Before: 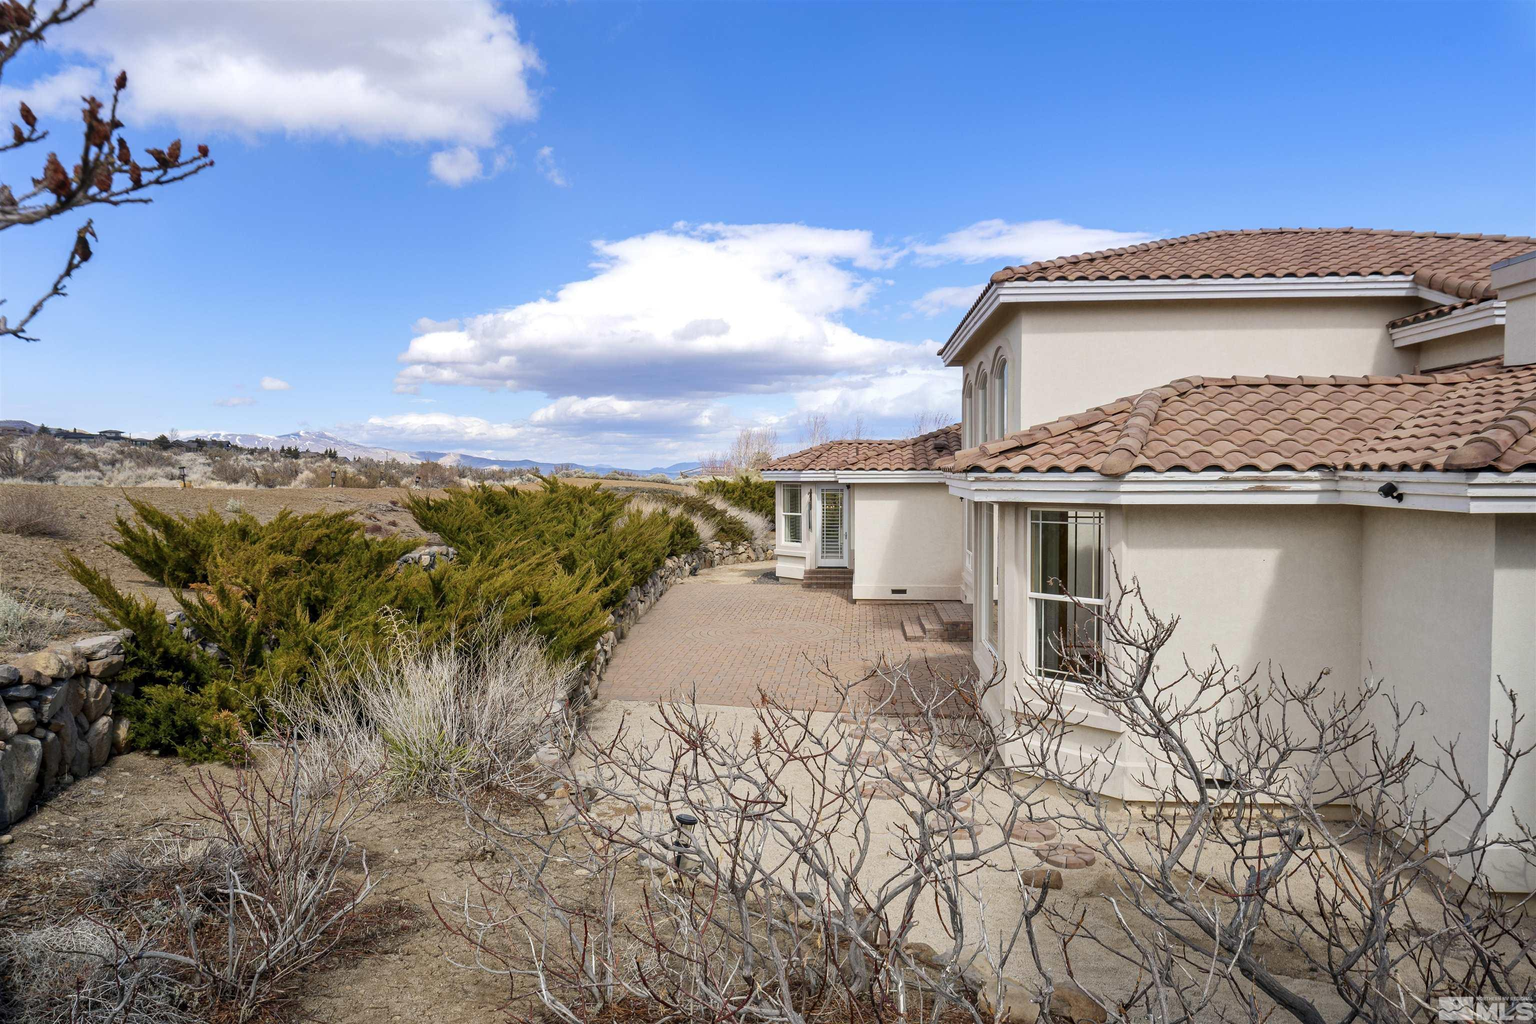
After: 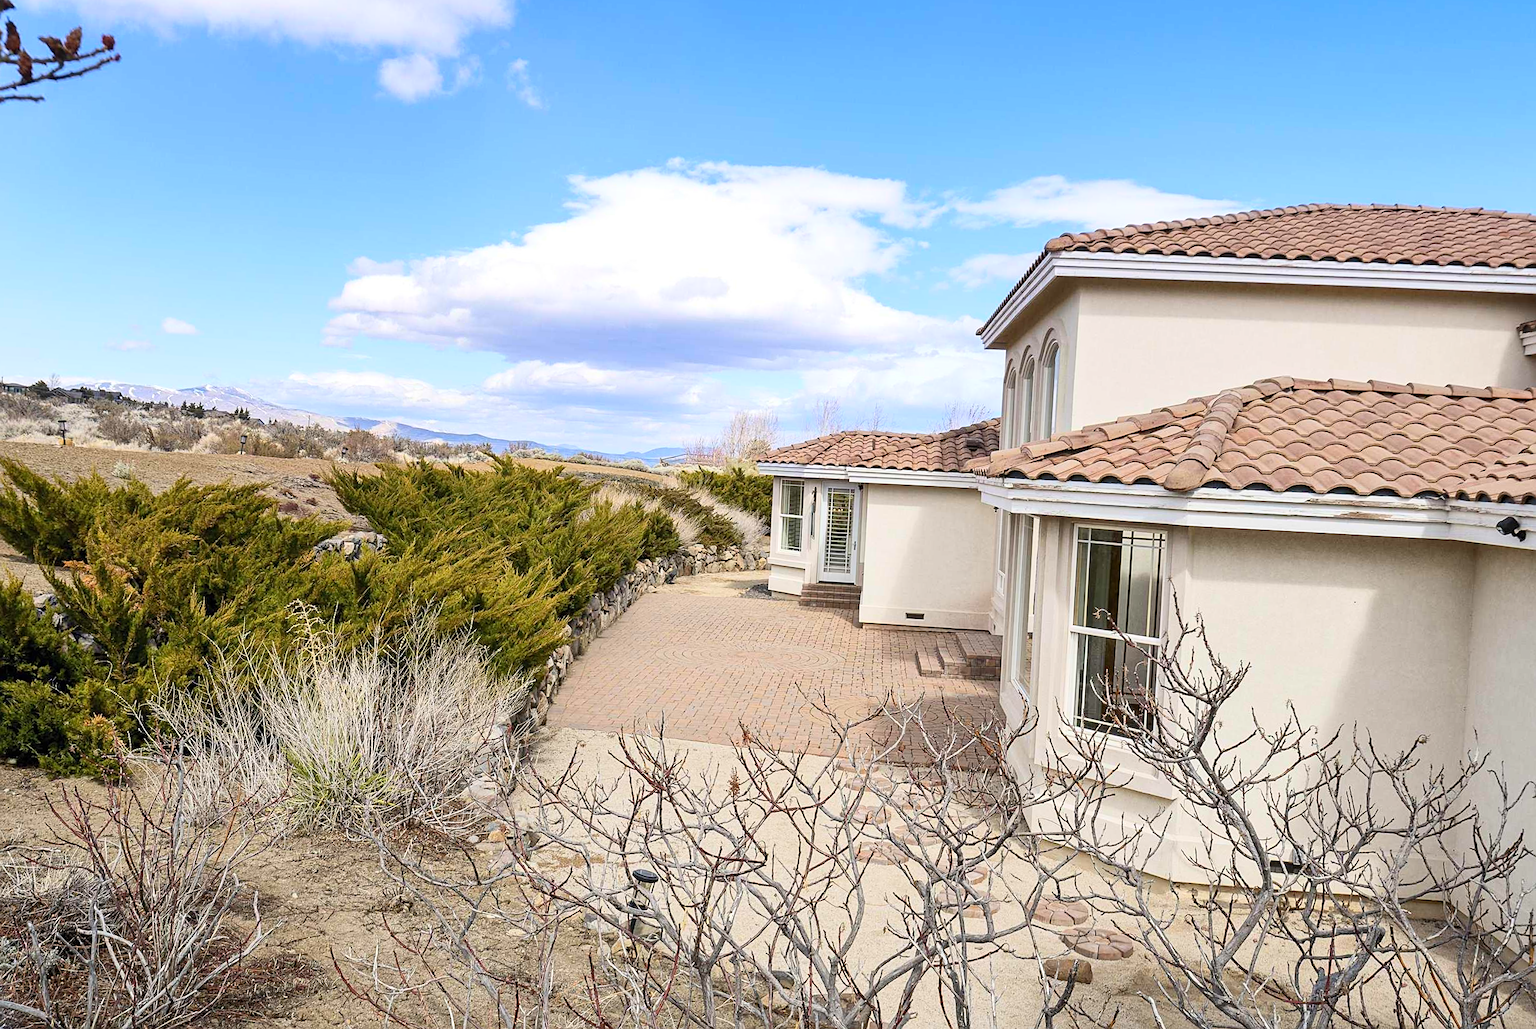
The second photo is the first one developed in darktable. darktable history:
contrast brightness saturation: contrast 0.2, brightness 0.165, saturation 0.227
crop and rotate: angle -3.07°, left 5.436%, top 5.163%, right 4.785%, bottom 4.593%
sharpen: on, module defaults
